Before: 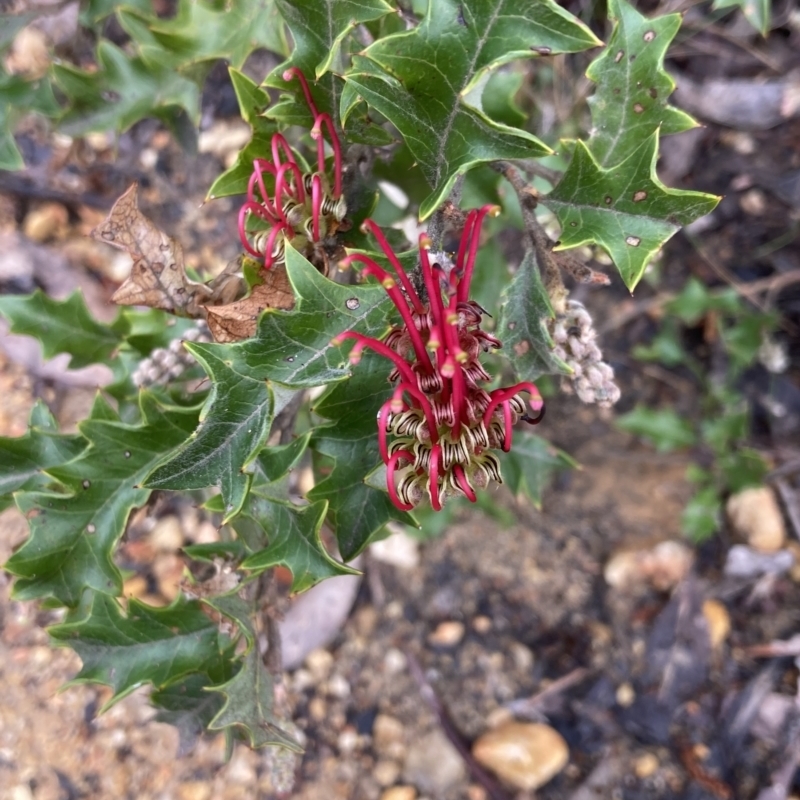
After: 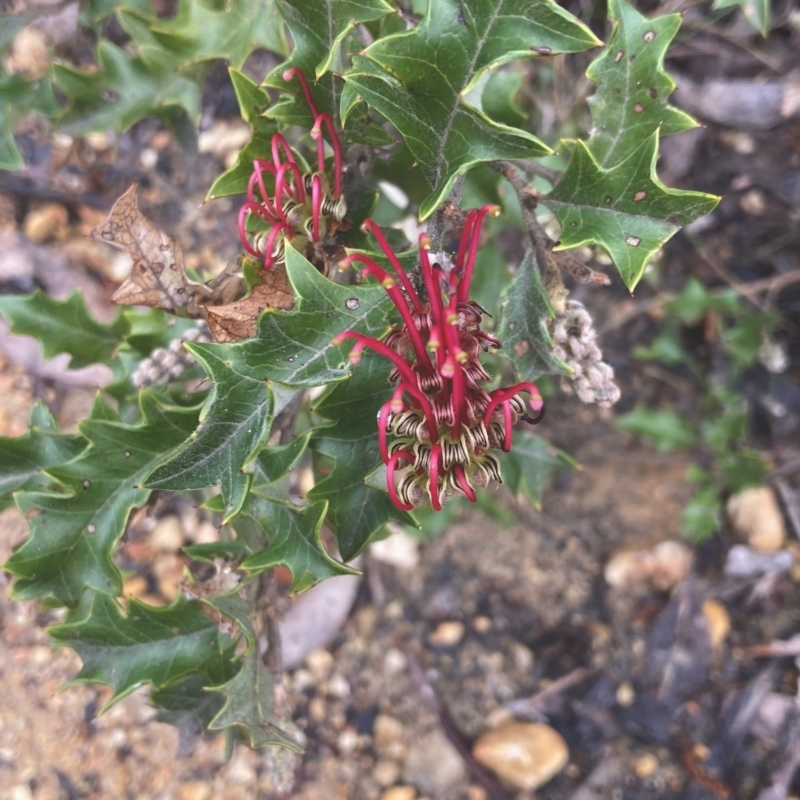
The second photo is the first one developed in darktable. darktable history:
exposure: black level correction -0.022, exposure -0.036 EV, compensate highlight preservation false
